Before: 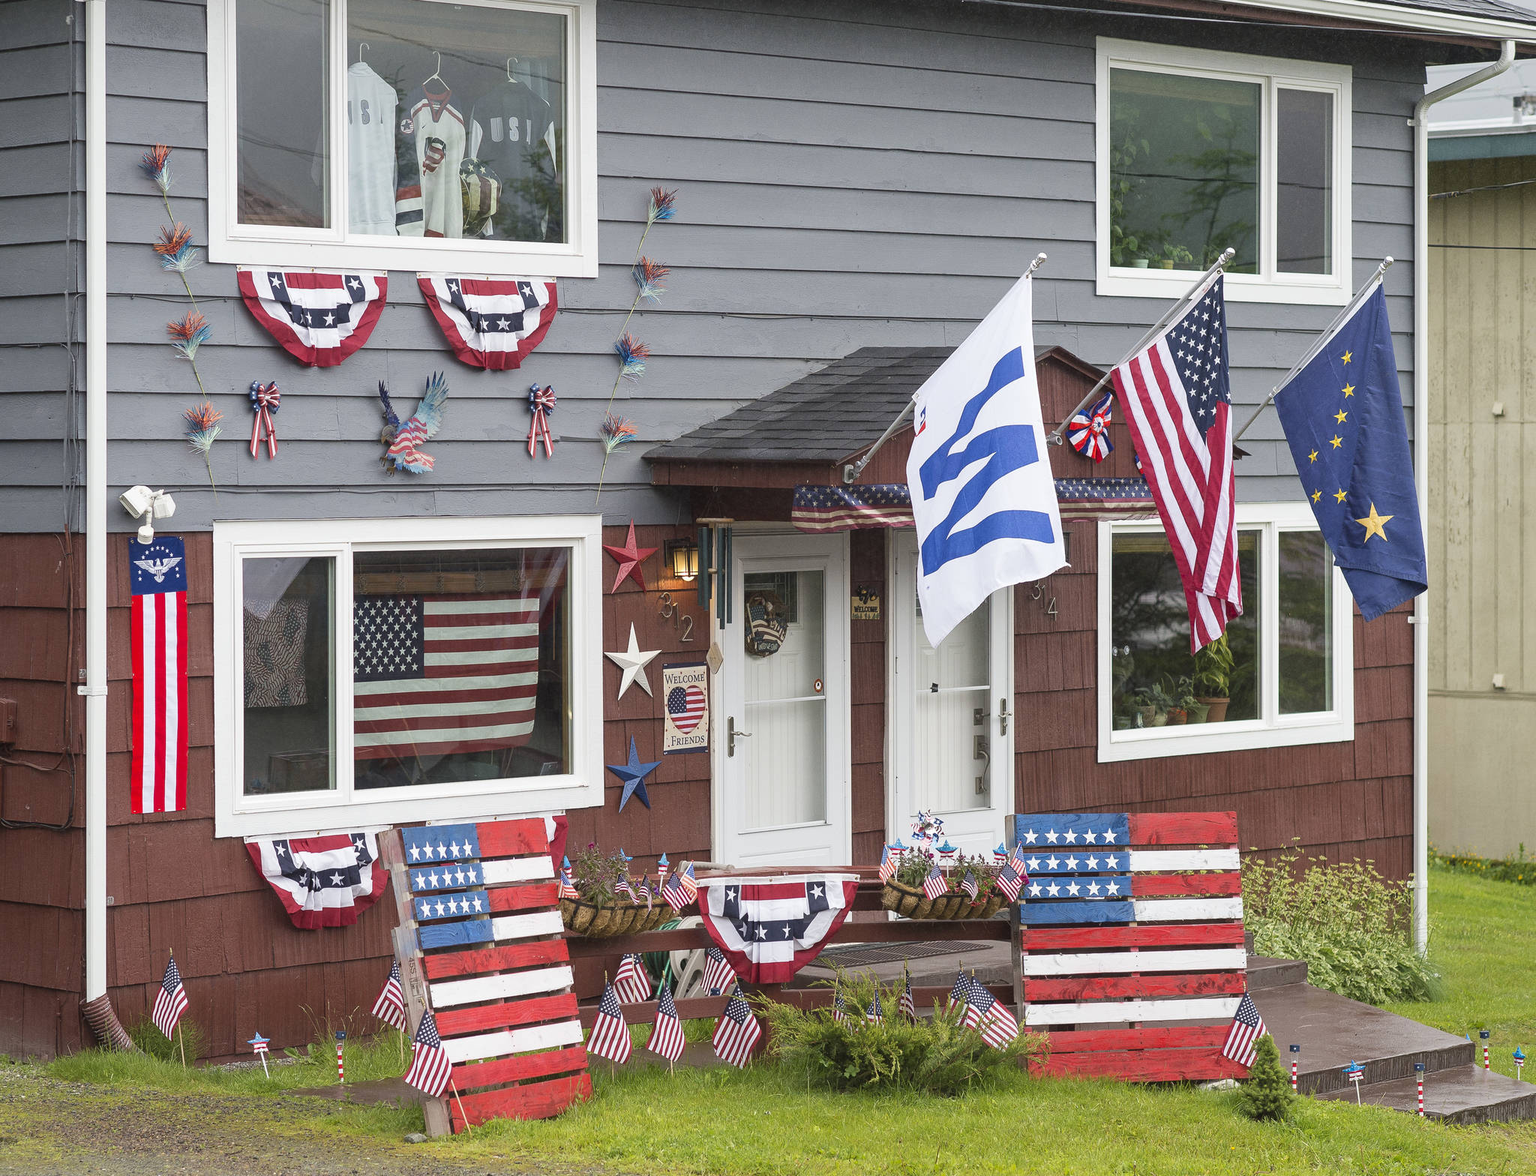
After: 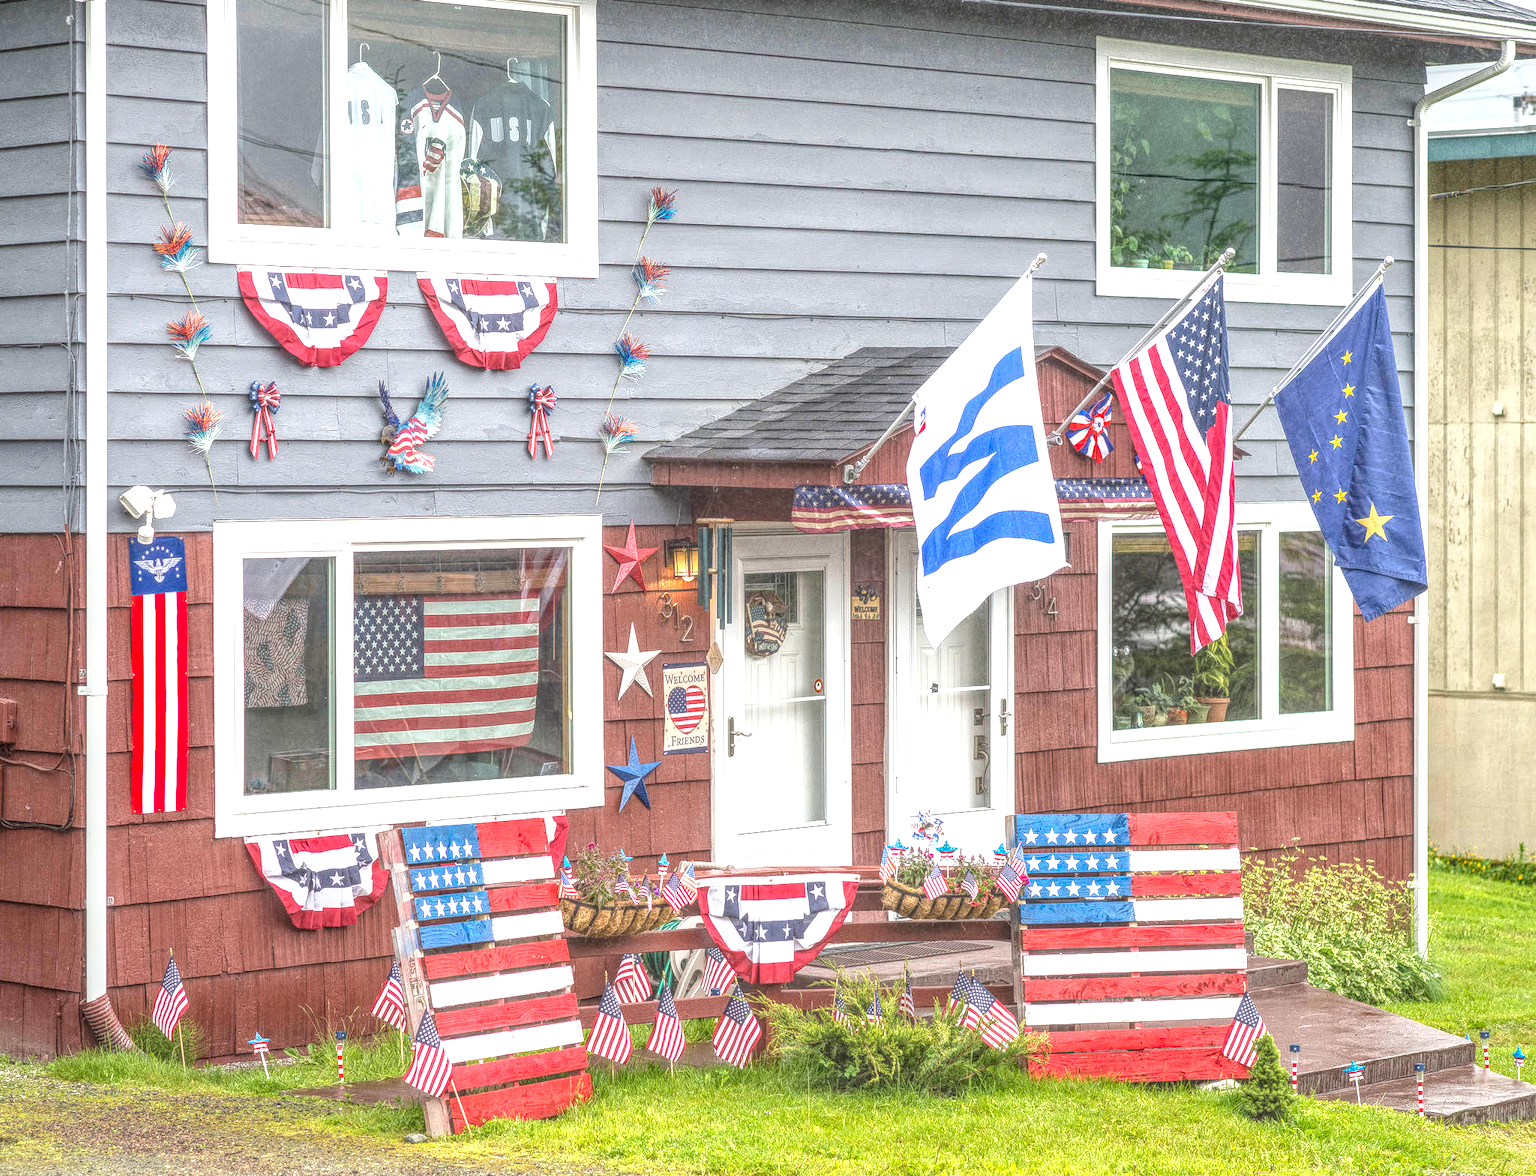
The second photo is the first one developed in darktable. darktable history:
exposure: black level correction 0, exposure 1.001 EV, compensate exposure bias true, compensate highlight preservation false
local contrast: highlights 4%, shadows 4%, detail 199%, midtone range 0.251
